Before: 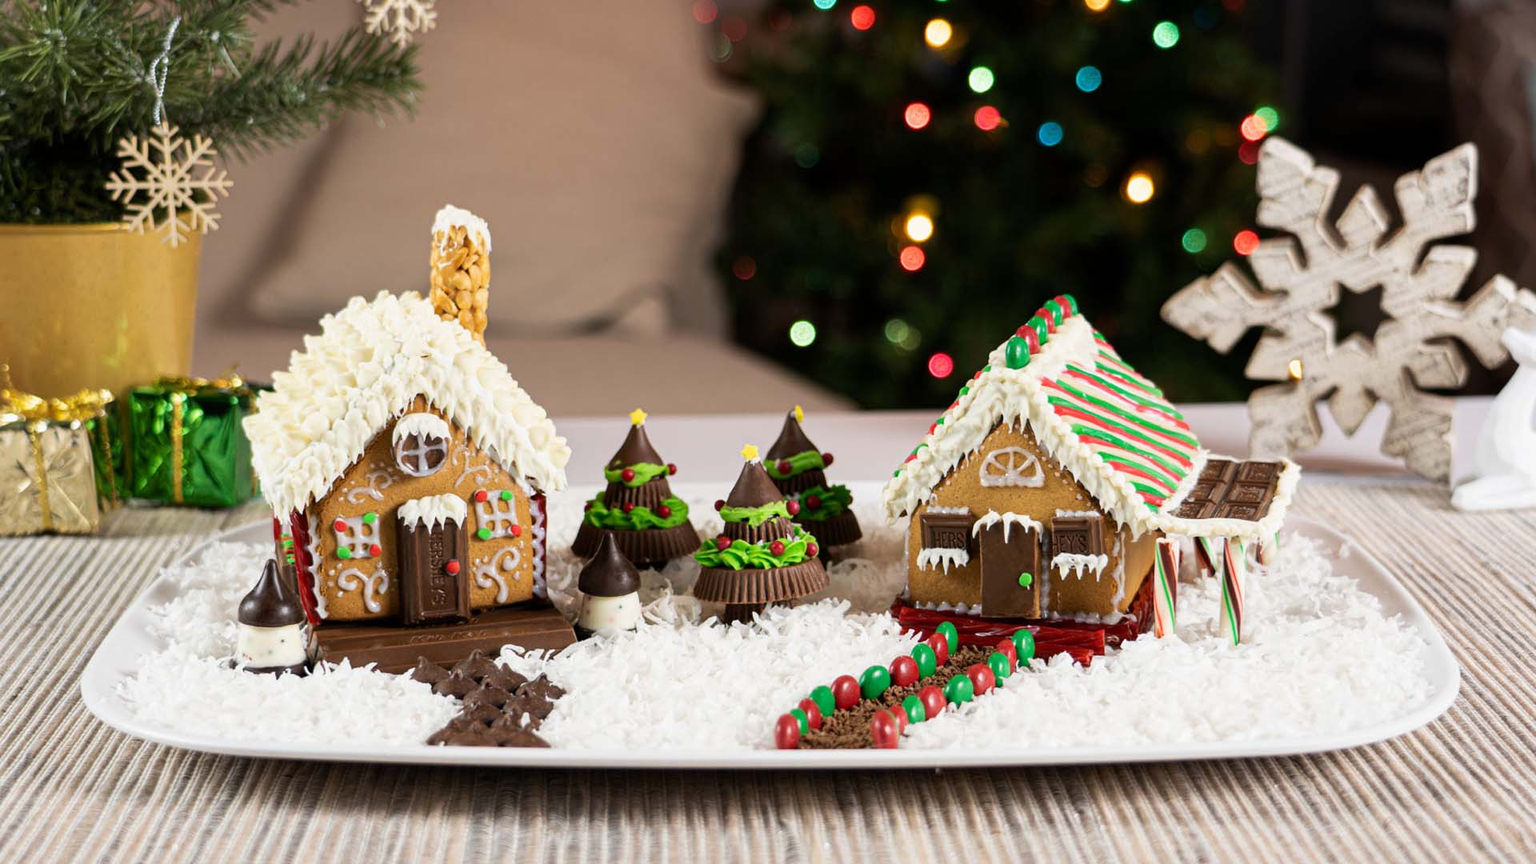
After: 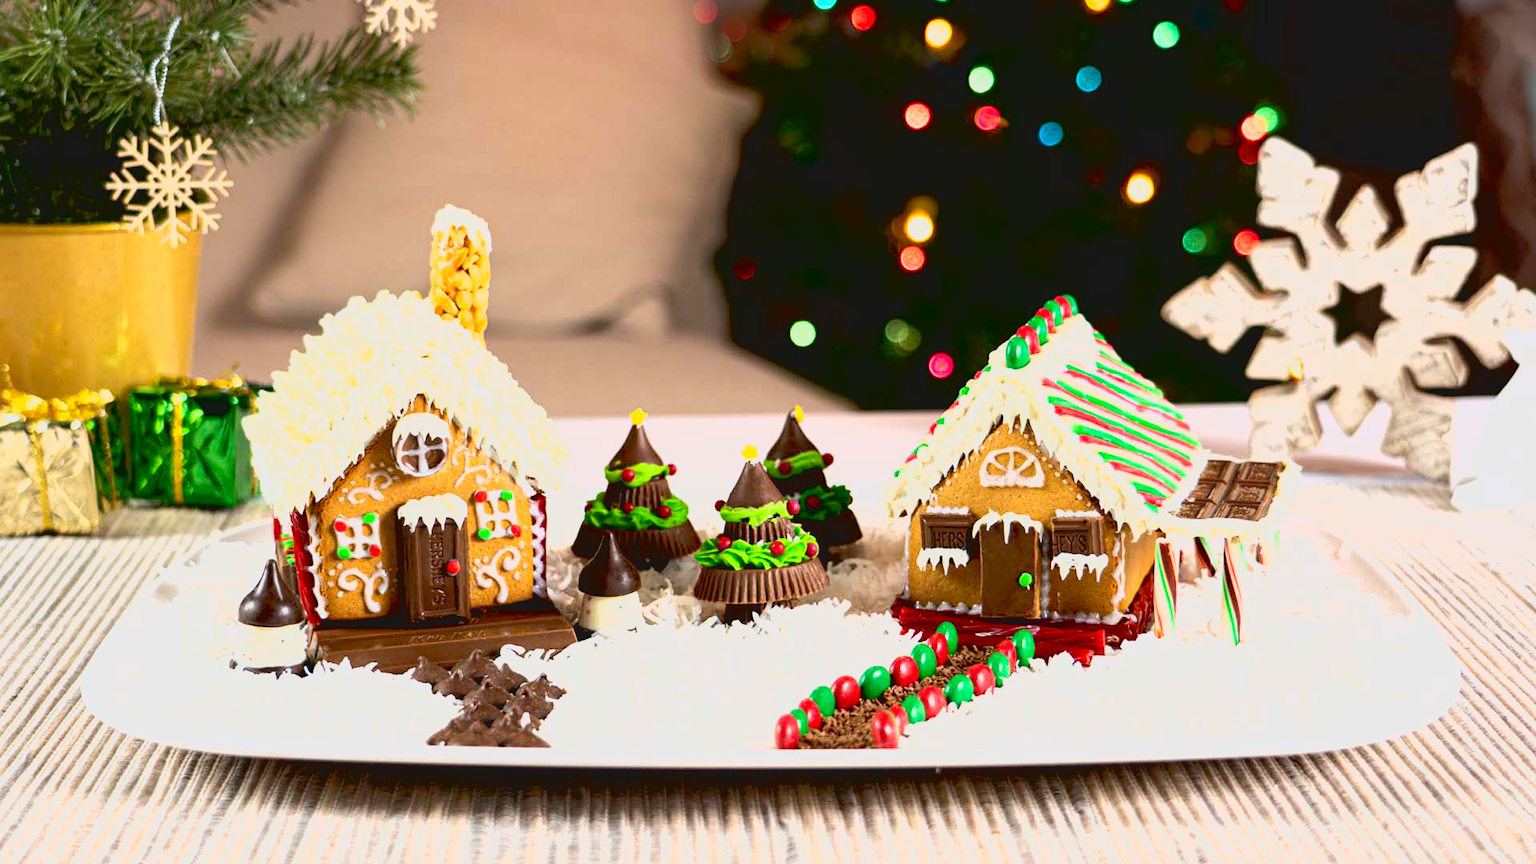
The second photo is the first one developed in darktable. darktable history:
tone equalizer: -8 EV -0.001 EV, -7 EV 0.001 EV, -6 EV -0.002 EV, -5 EV -0.003 EV, -4 EV -0.062 EV, -3 EV -0.222 EV, -2 EV -0.267 EV, -1 EV 0.105 EV, +0 EV 0.303 EV
lowpass: radius 0.1, contrast 0.85, saturation 1.1, unbound 0
exposure: black level correction 0.012, exposure 0.7 EV, compensate exposure bias true, compensate highlight preservation false
